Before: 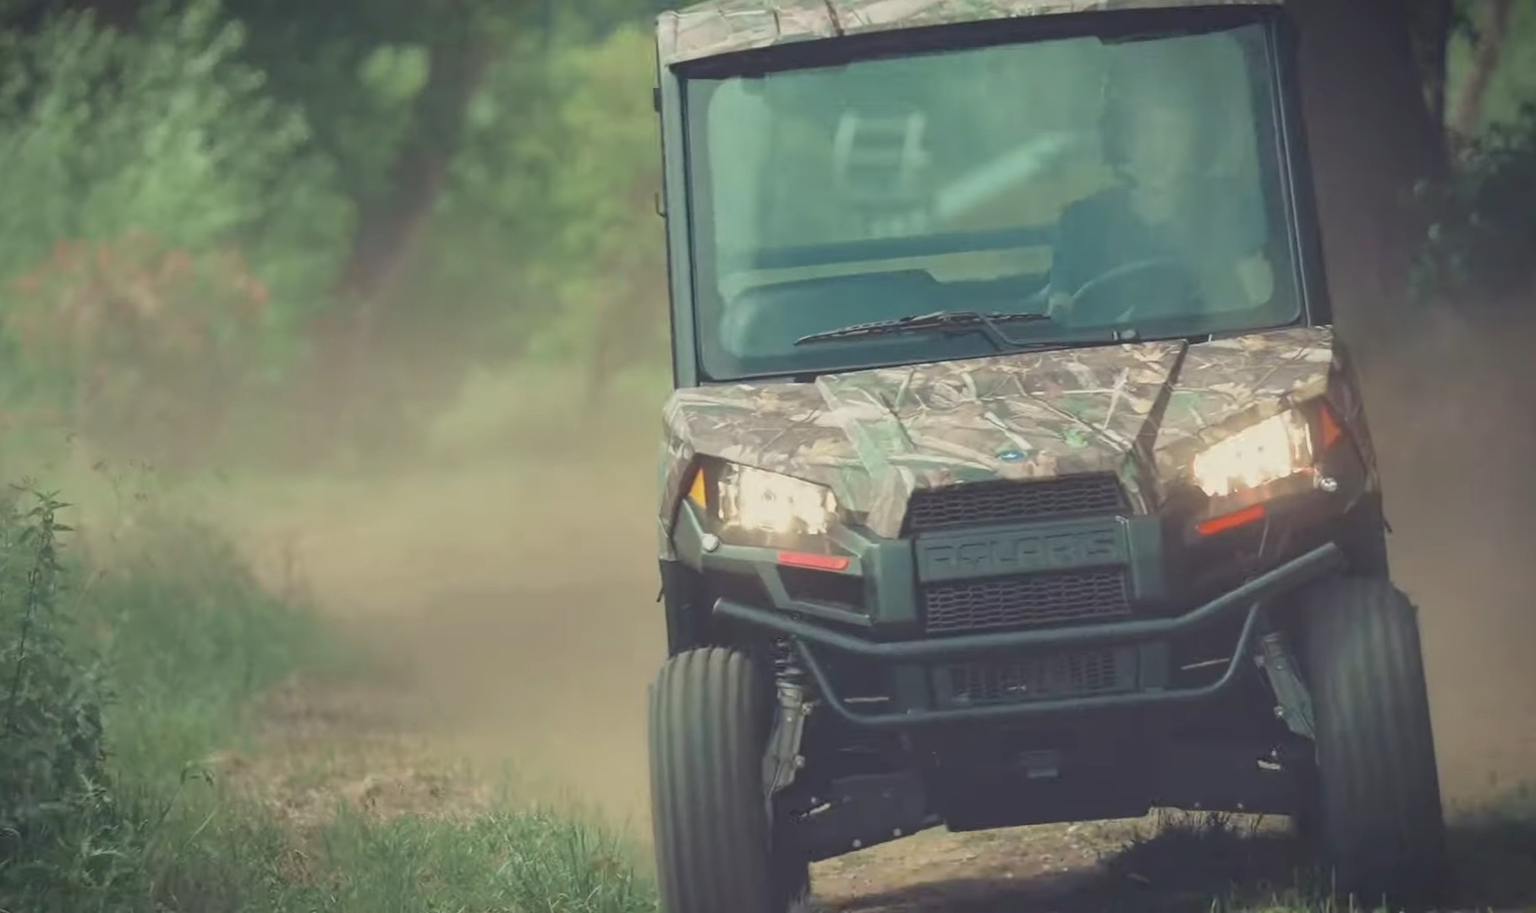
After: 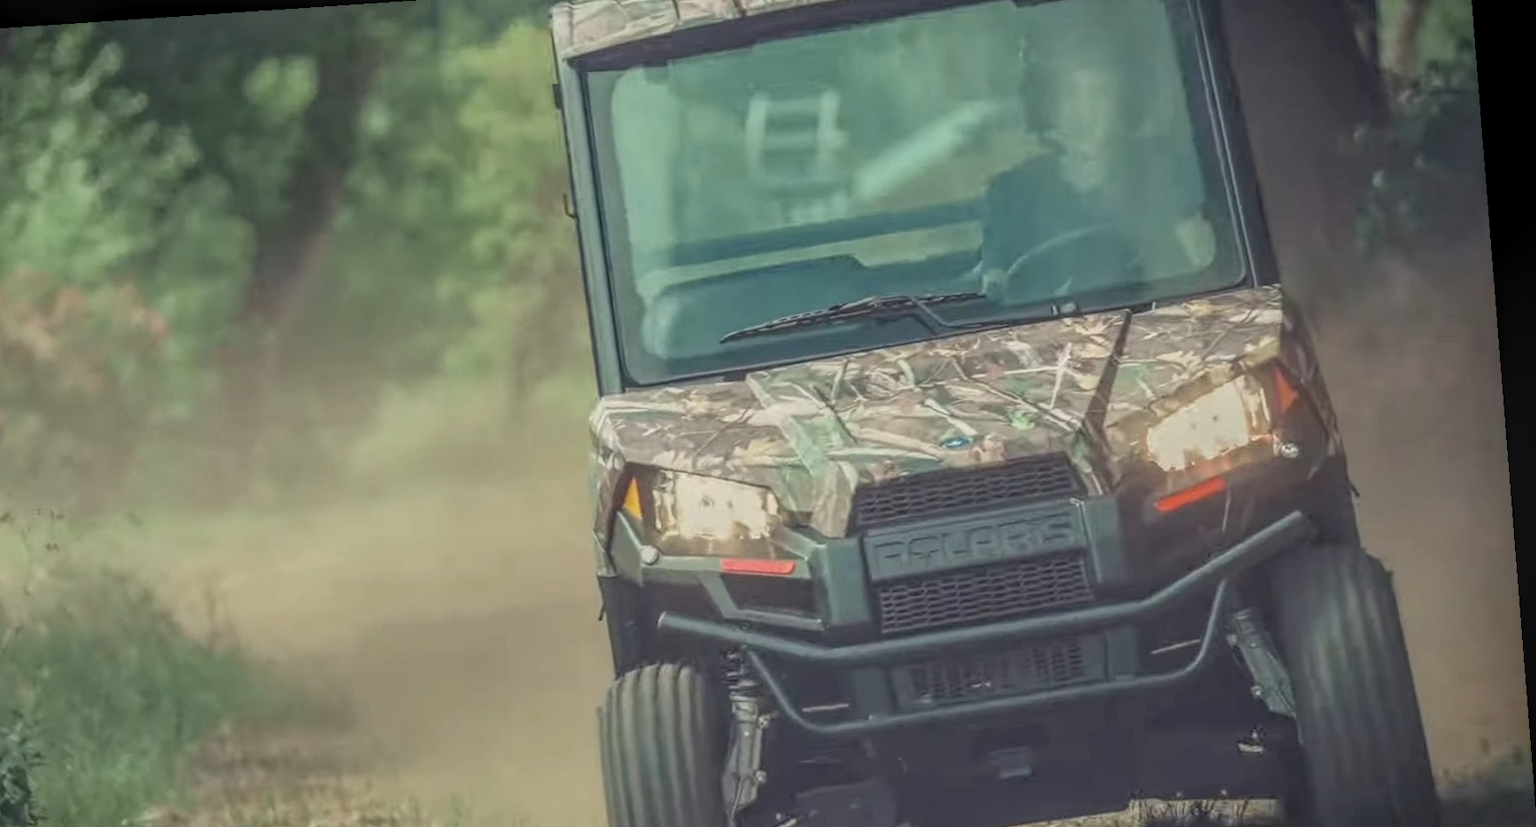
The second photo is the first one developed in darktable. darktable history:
crop: left 8.155%, top 6.611%, bottom 15.385%
local contrast: highlights 20%, shadows 30%, detail 200%, midtone range 0.2
rotate and perspective: rotation -4.2°, shear 0.006, automatic cropping off
